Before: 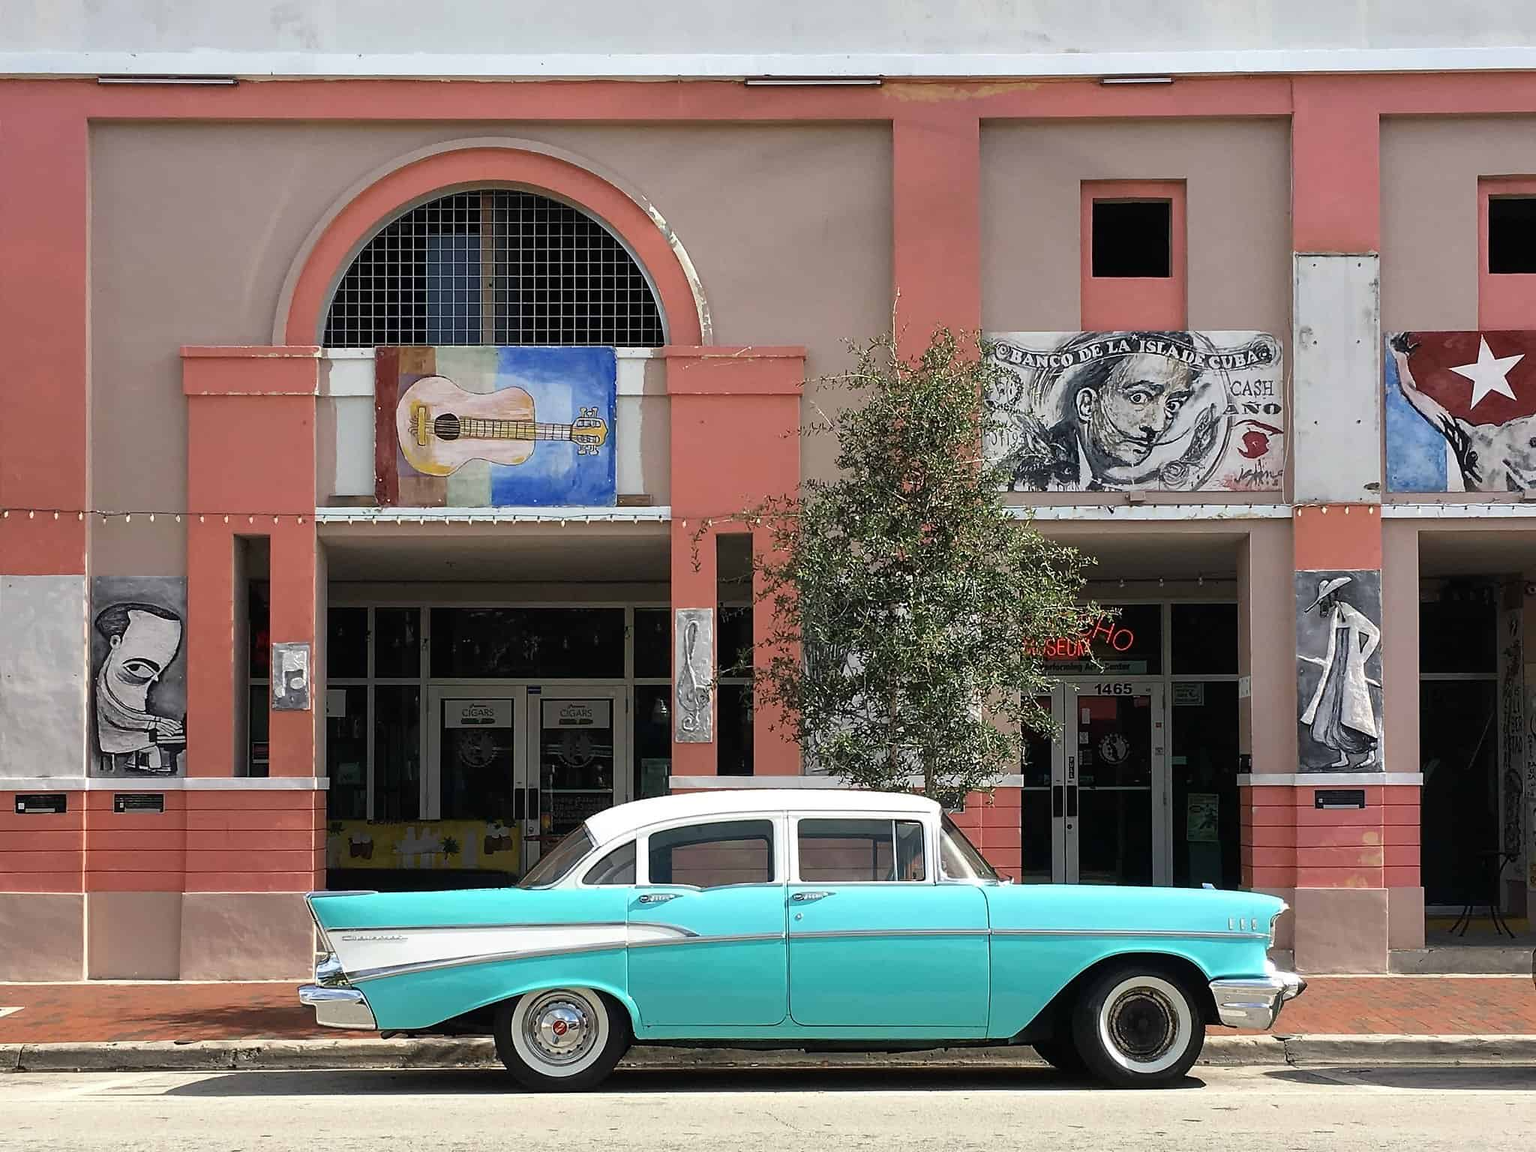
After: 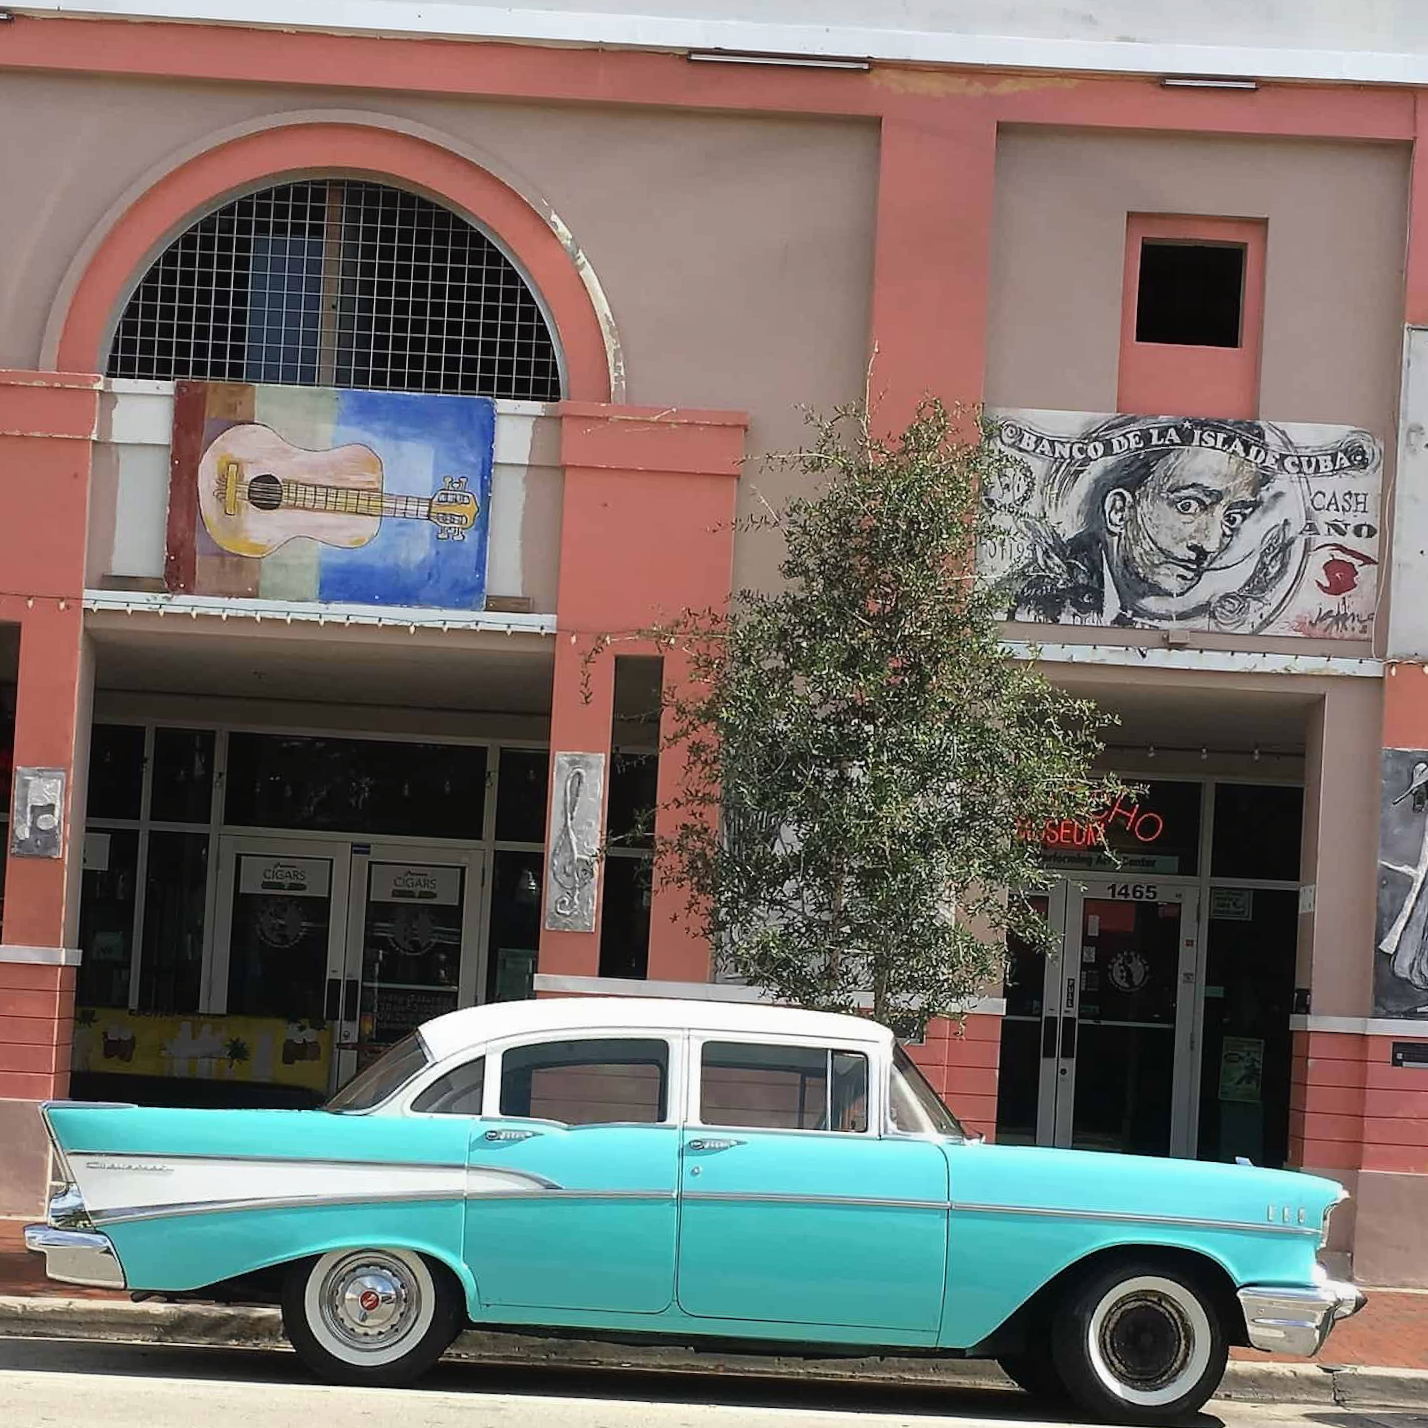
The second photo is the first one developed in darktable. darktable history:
crop and rotate: angle -3.27°, left 14.277%, top 0.028%, right 10.766%, bottom 0.028%
contrast equalizer: octaves 7, y [[0.6 ×6], [0.55 ×6], [0 ×6], [0 ×6], [0 ×6]], mix -0.3
